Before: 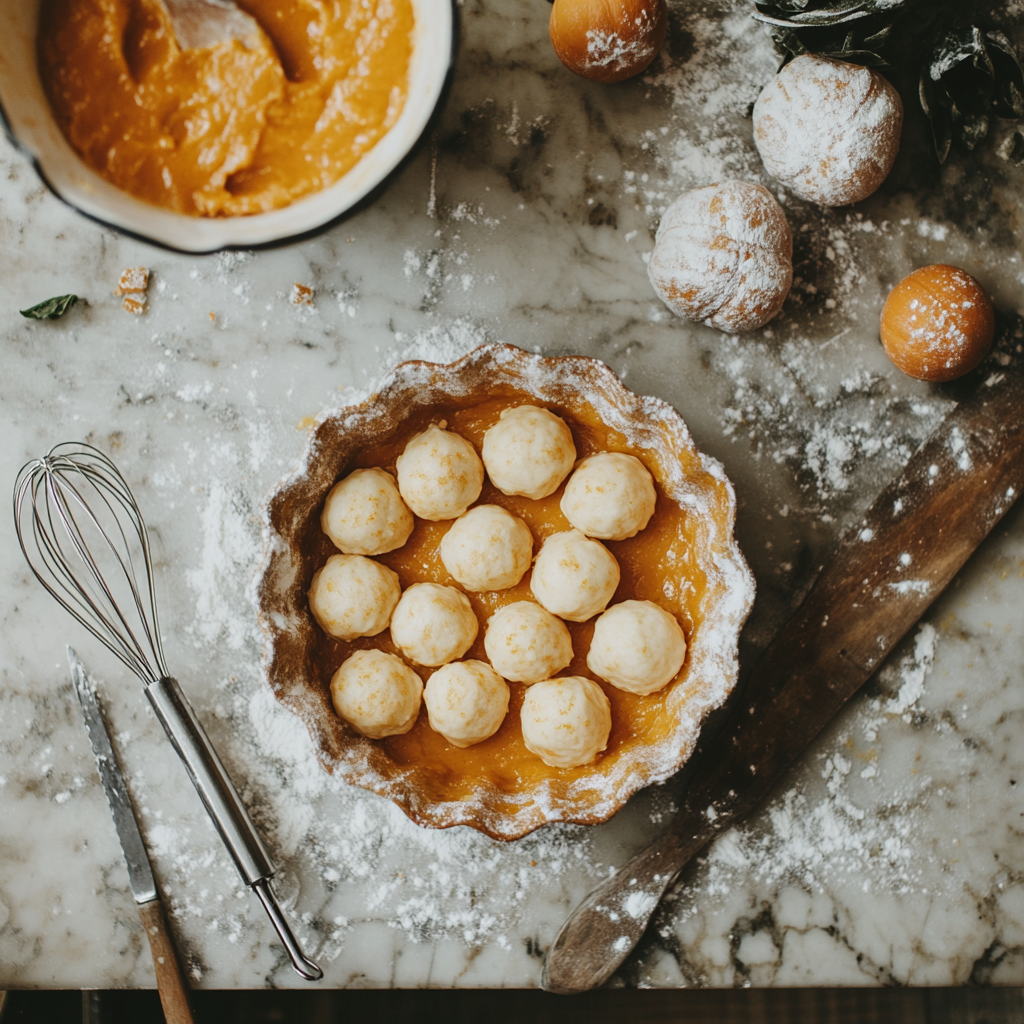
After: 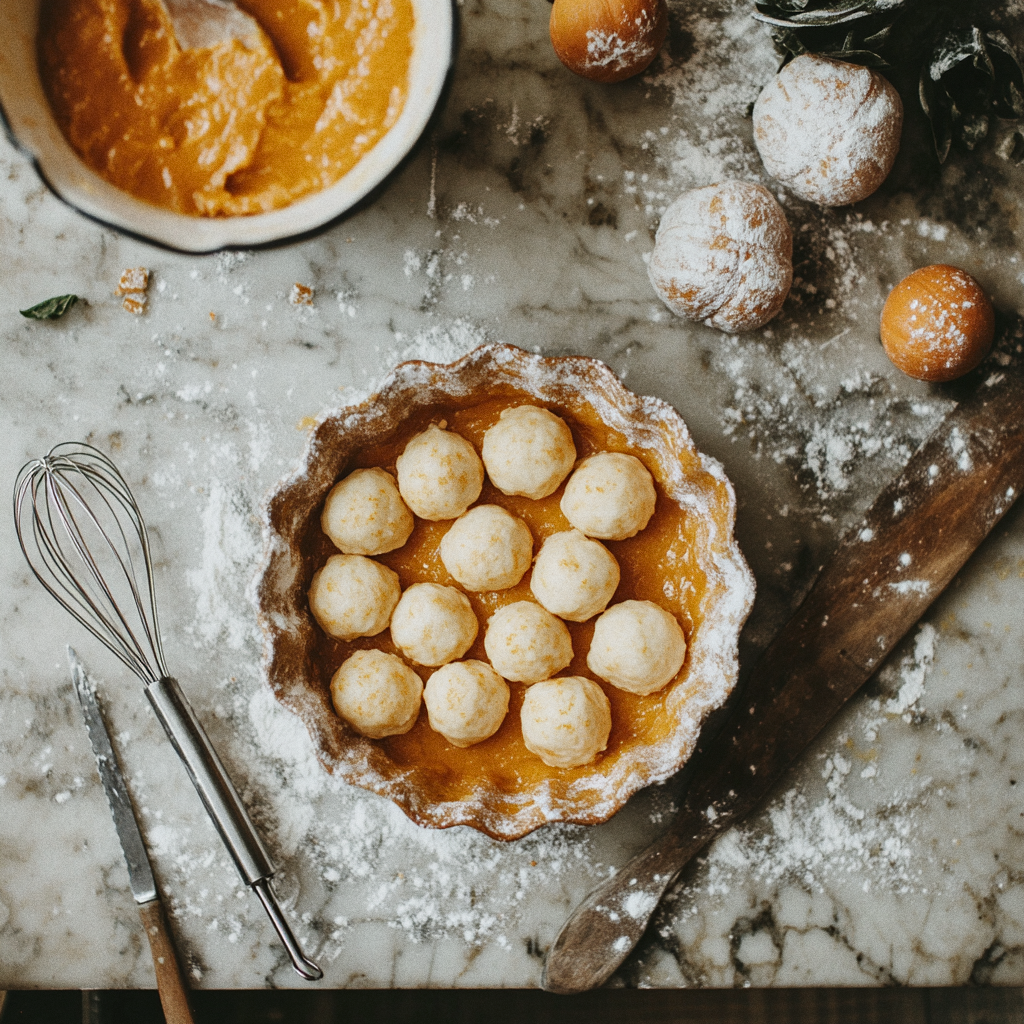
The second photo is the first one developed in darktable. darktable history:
grain: coarseness 0.09 ISO
local contrast: mode bilateral grid, contrast 20, coarseness 50, detail 120%, midtone range 0.2
